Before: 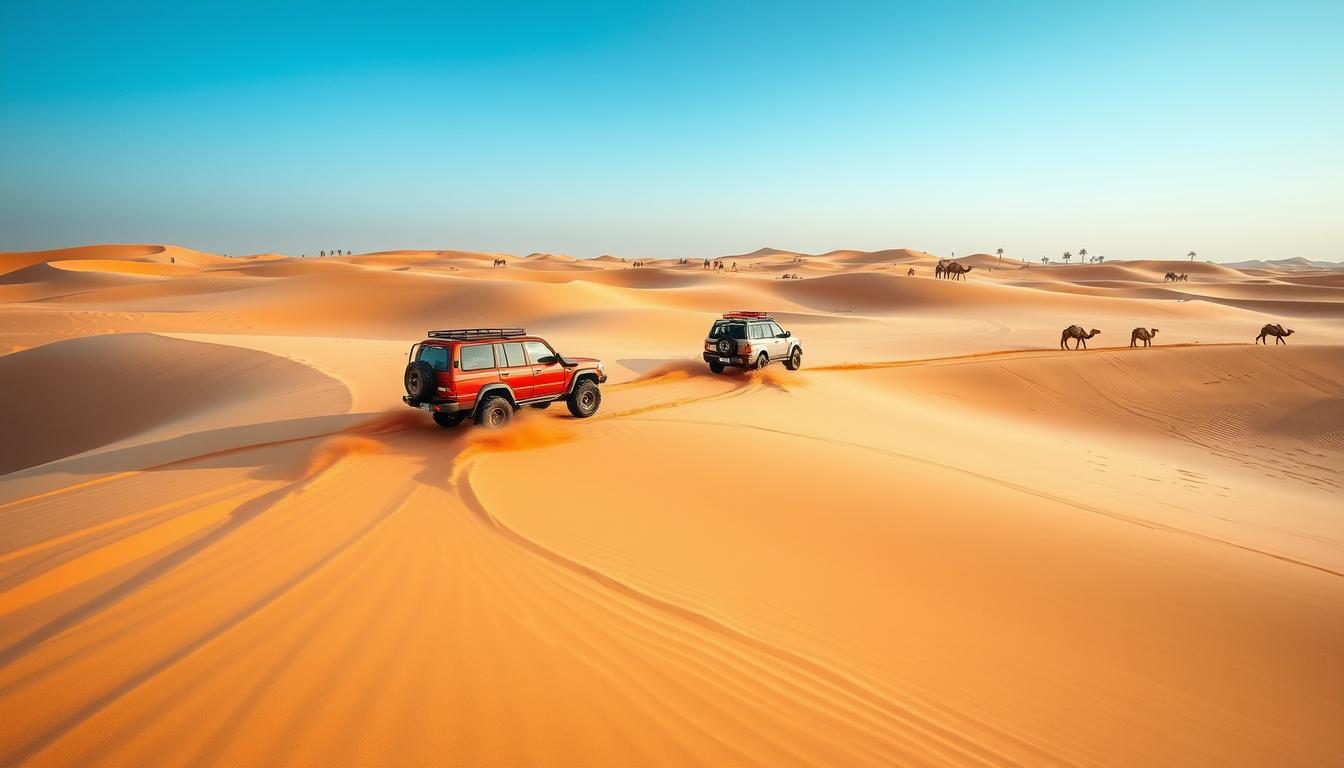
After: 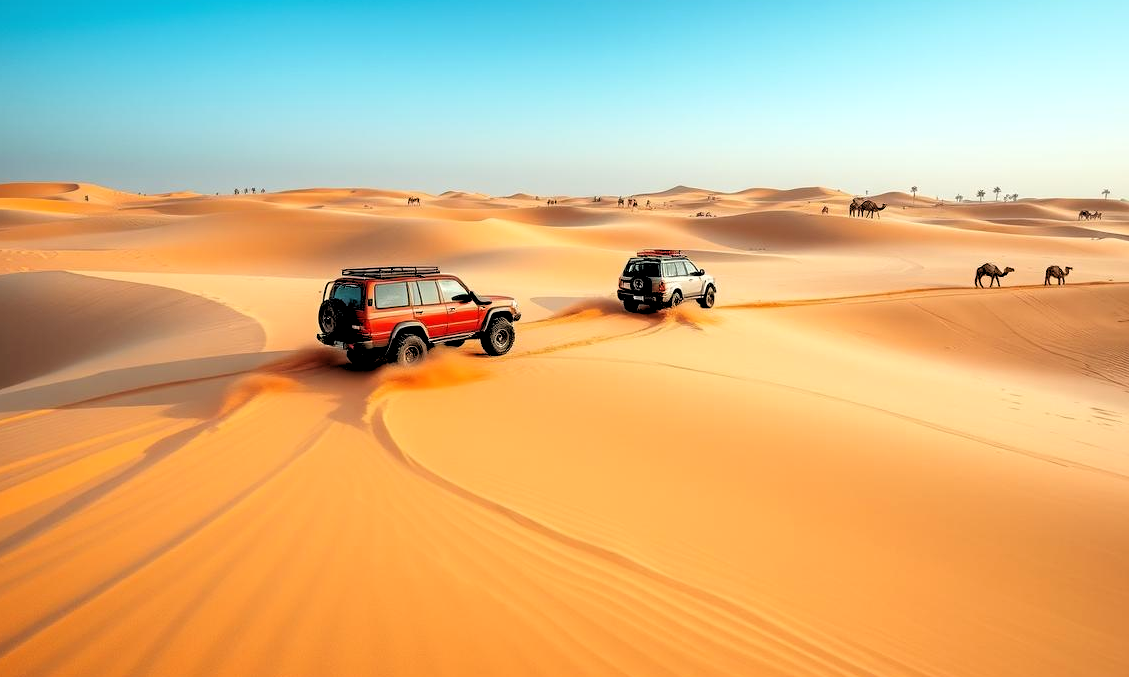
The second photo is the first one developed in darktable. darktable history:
crop: left 6.446%, top 8.188%, right 9.538%, bottom 3.548%
rgb levels: levels [[0.029, 0.461, 0.922], [0, 0.5, 1], [0, 0.5, 1]]
color balance: mode lift, gamma, gain (sRGB)
